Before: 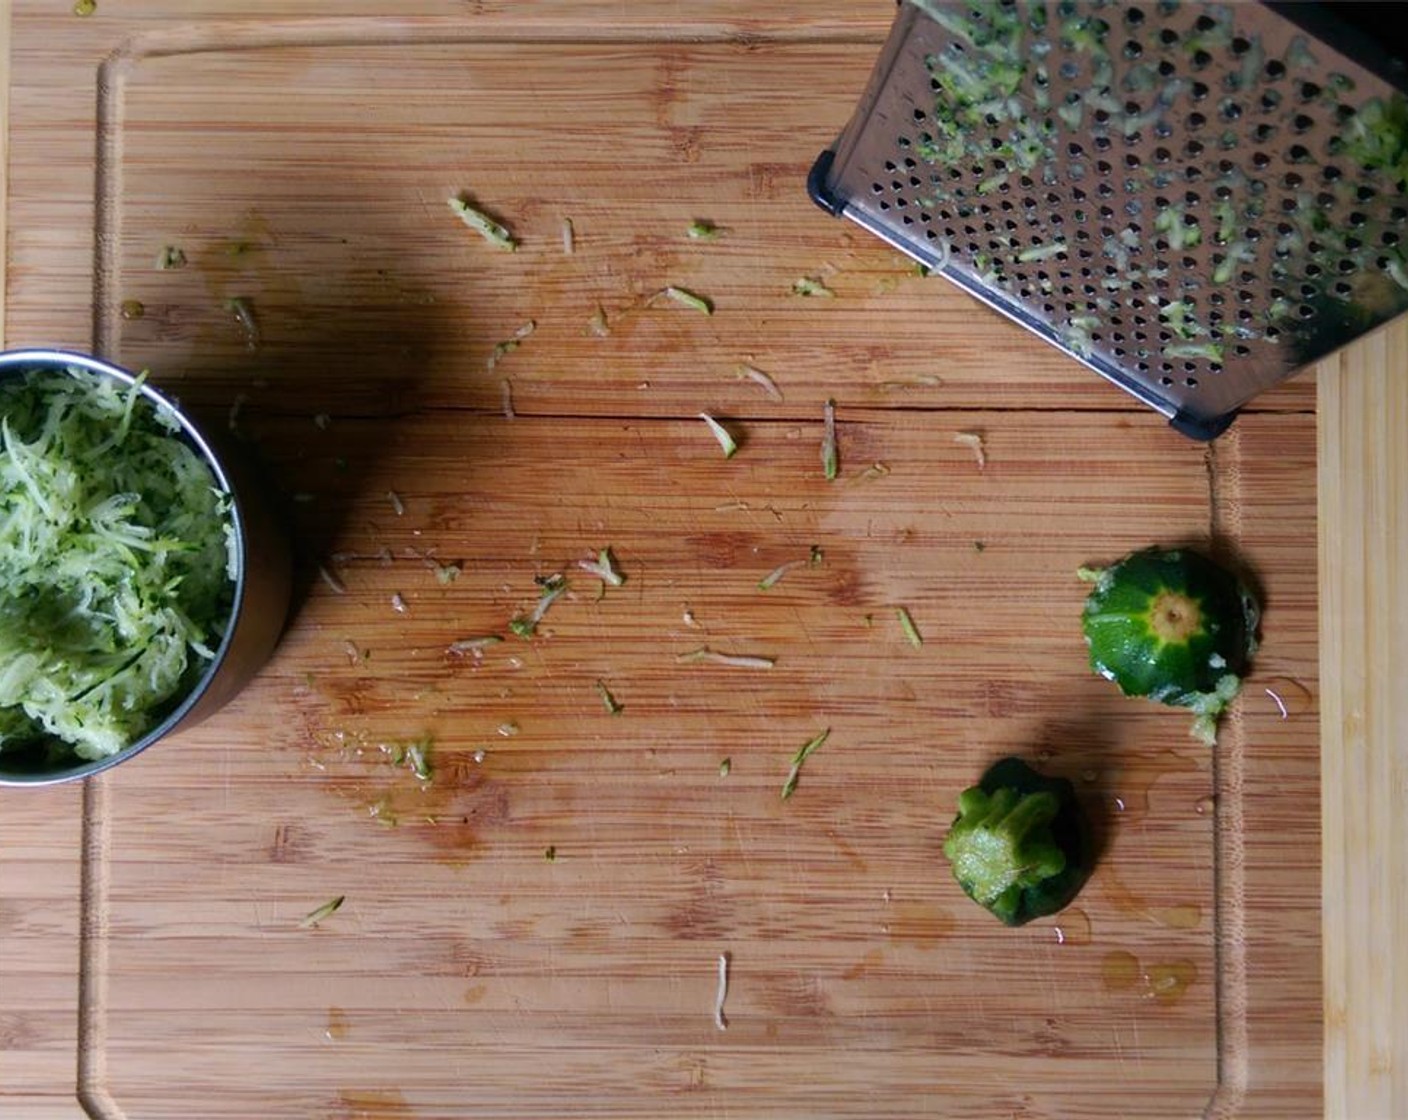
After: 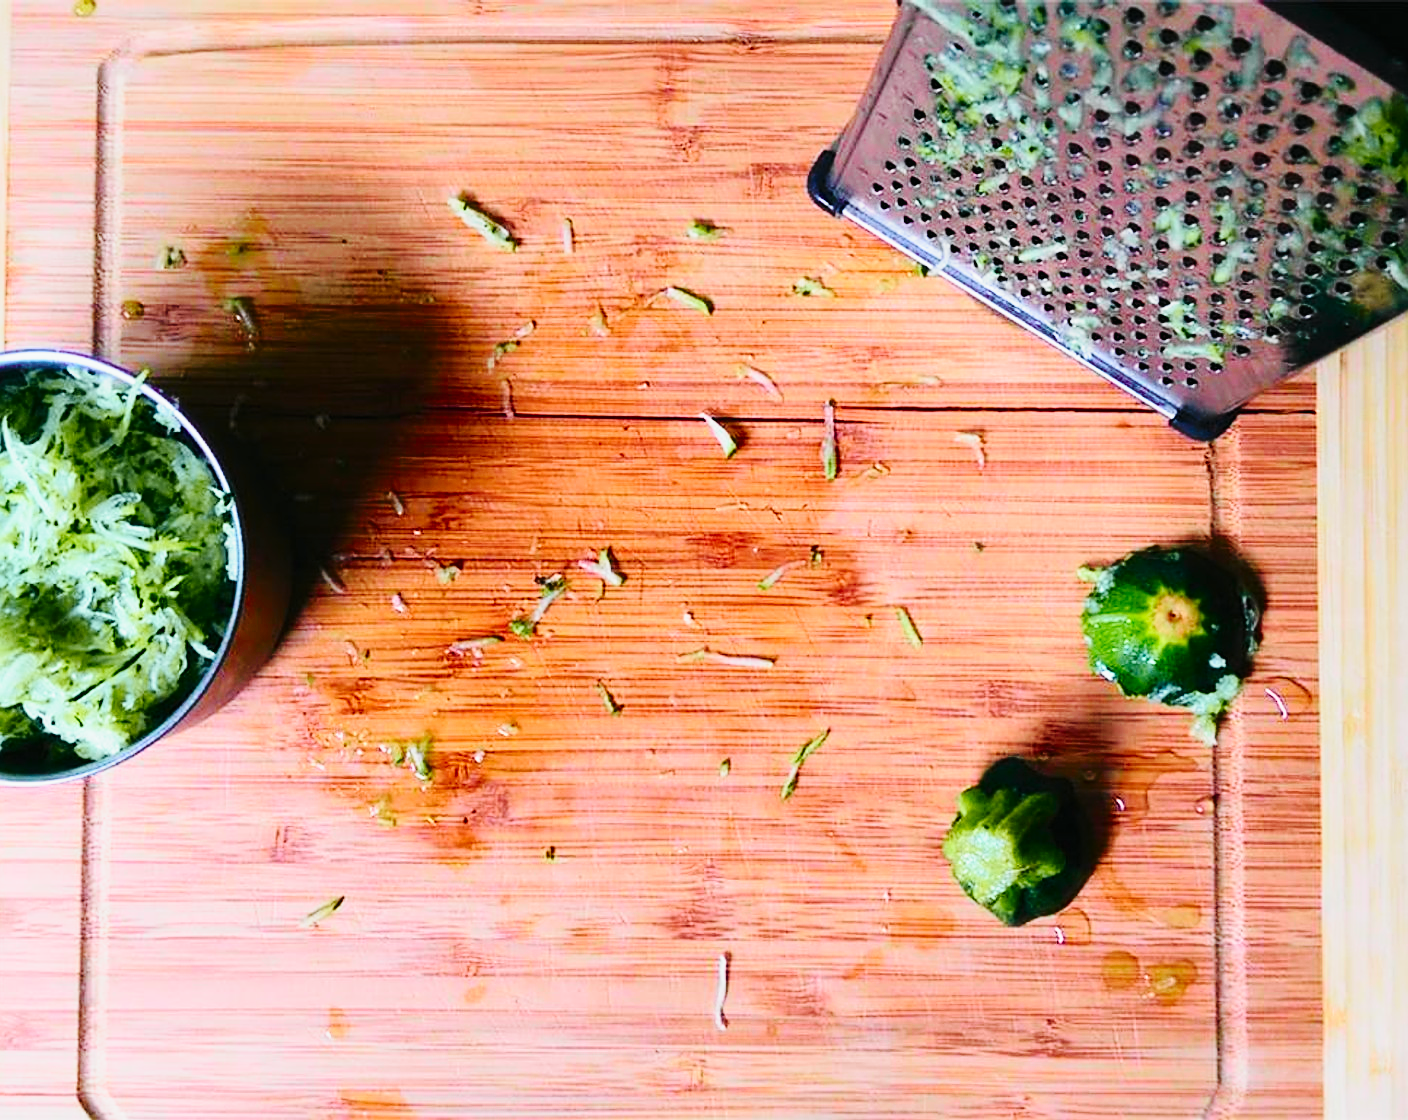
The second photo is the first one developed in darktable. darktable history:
color calibration: illuminant as shot in camera, x 0.358, y 0.373, temperature 4628.91 K
base curve: curves: ch0 [(0, 0) (0.028, 0.03) (0.121, 0.232) (0.46, 0.748) (0.859, 0.968) (1, 1)], preserve colors none
sharpen: on, module defaults
tone curve: curves: ch0 [(0, 0.012) (0.144, 0.137) (0.326, 0.386) (0.489, 0.573) (0.656, 0.763) (0.849, 0.902) (1, 0.974)]; ch1 [(0, 0) (0.366, 0.367) (0.475, 0.453) (0.494, 0.493) (0.504, 0.497) (0.544, 0.579) (0.562, 0.619) (0.622, 0.694) (1, 1)]; ch2 [(0, 0) (0.333, 0.346) (0.375, 0.375) (0.424, 0.43) (0.476, 0.492) (0.502, 0.503) (0.533, 0.541) (0.572, 0.615) (0.605, 0.656) (0.641, 0.709) (1, 1)], color space Lab, independent channels, preserve colors none
